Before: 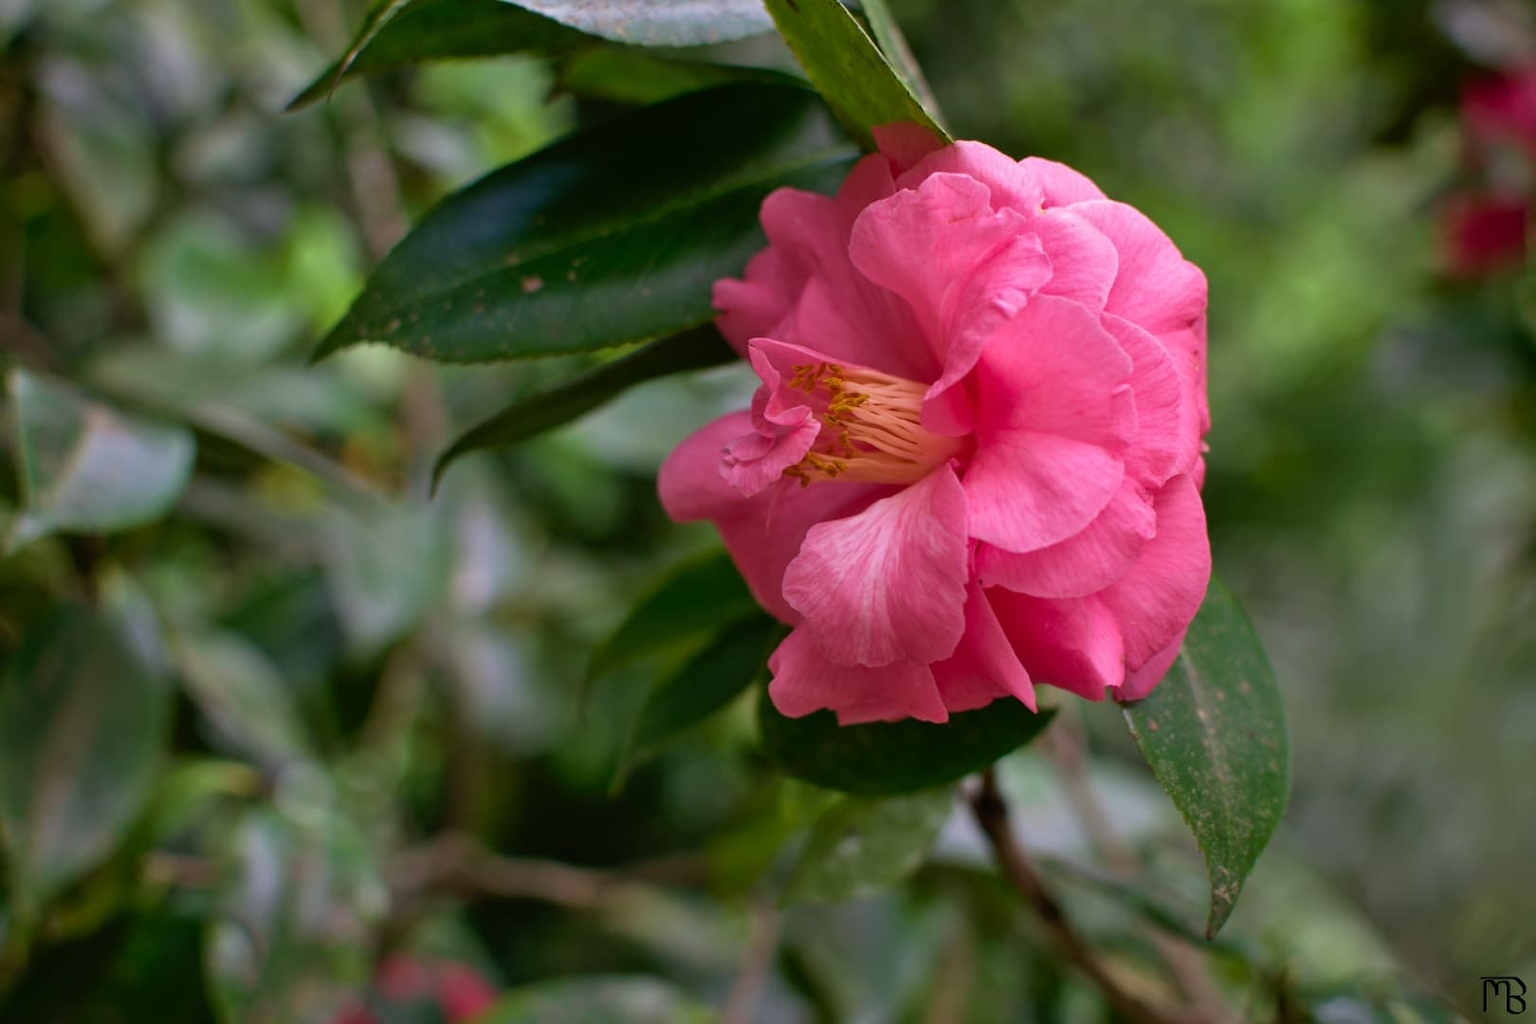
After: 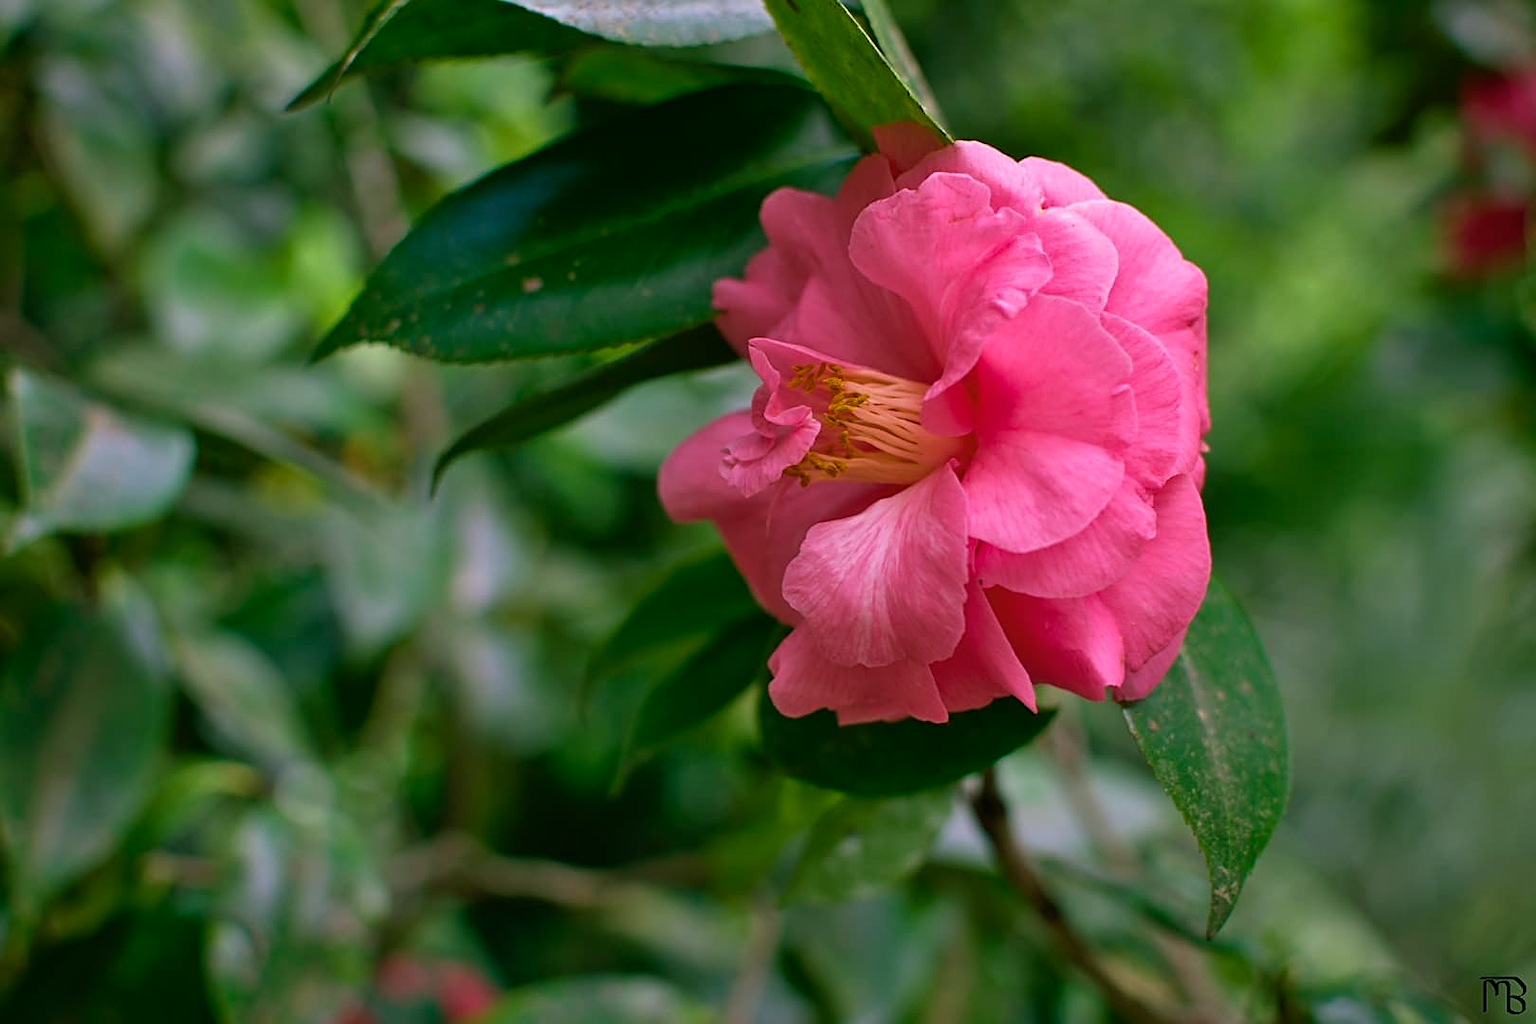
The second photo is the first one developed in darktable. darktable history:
sharpen: on, module defaults
color balance rgb: shadows lift › chroma 12.007%, shadows lift › hue 133.62°, linear chroma grading › global chroma 9.076%, perceptual saturation grading › global saturation 0.589%
